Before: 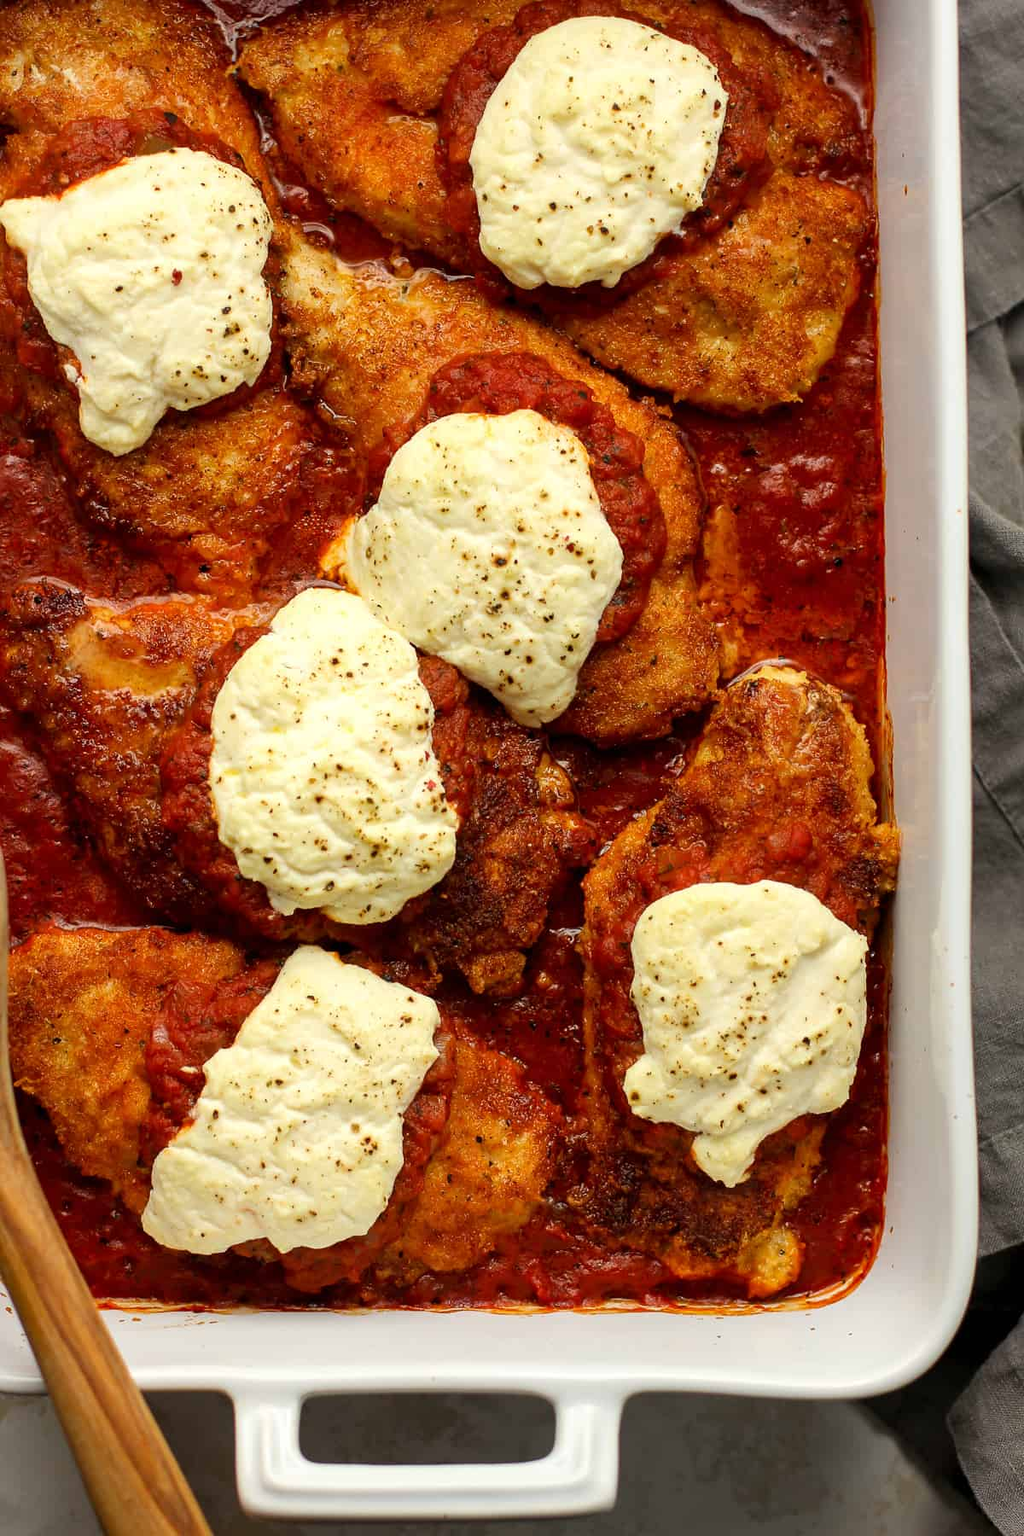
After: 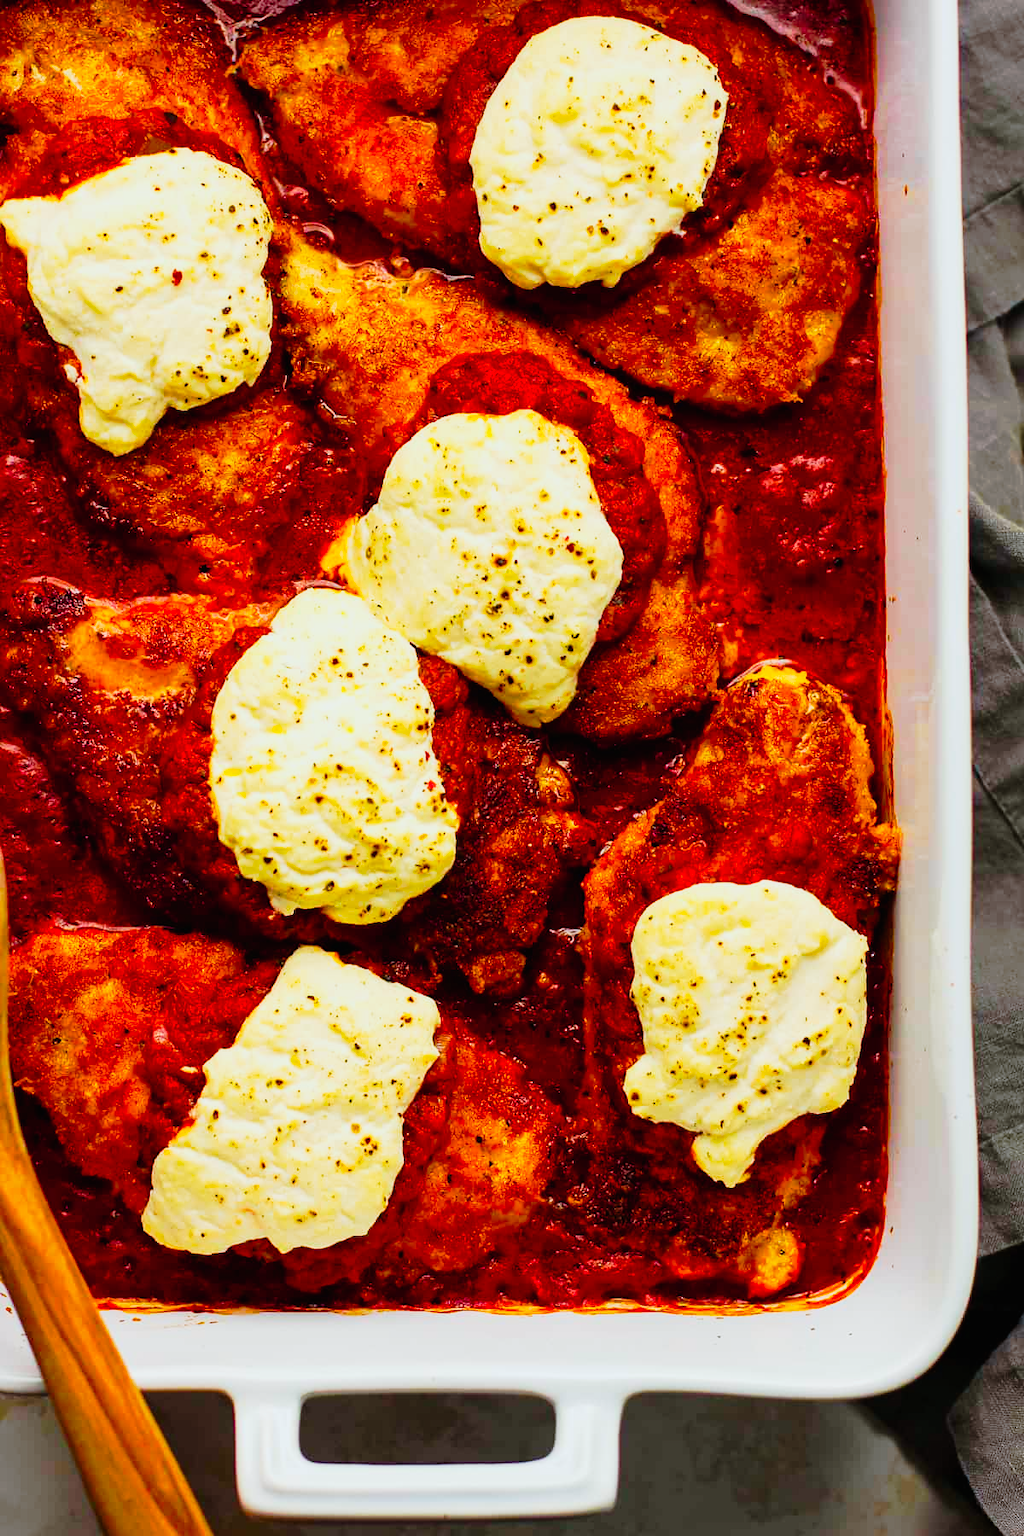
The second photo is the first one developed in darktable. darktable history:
tone curve: curves: ch0 [(0, 0.008) (0.081, 0.044) (0.177, 0.123) (0.283, 0.253) (0.416, 0.449) (0.495, 0.524) (0.661, 0.756) (0.796, 0.859) (1, 0.951)]; ch1 [(0, 0) (0.161, 0.092) (0.35, 0.33) (0.392, 0.392) (0.427, 0.426) (0.479, 0.472) (0.505, 0.5) (0.521, 0.524) (0.567, 0.556) (0.583, 0.588) (0.625, 0.627) (0.678, 0.733) (1, 1)]; ch2 [(0, 0) (0.346, 0.362) (0.404, 0.427) (0.502, 0.499) (0.531, 0.523) (0.544, 0.561) (0.58, 0.59) (0.629, 0.642) (0.717, 0.678) (1, 1)], preserve colors none
color calibration: output R [0.972, 0.068, -0.094, 0], output G [-0.178, 1.216, -0.086, 0], output B [0.095, -0.136, 0.98, 0], illuminant as shot in camera, x 0.358, y 0.373, temperature 4628.91 K, saturation algorithm version 1 (2020)
levels: white 99.96%
color balance rgb: linear chroma grading › global chroma 15.364%, perceptual saturation grading › global saturation 30.87%
